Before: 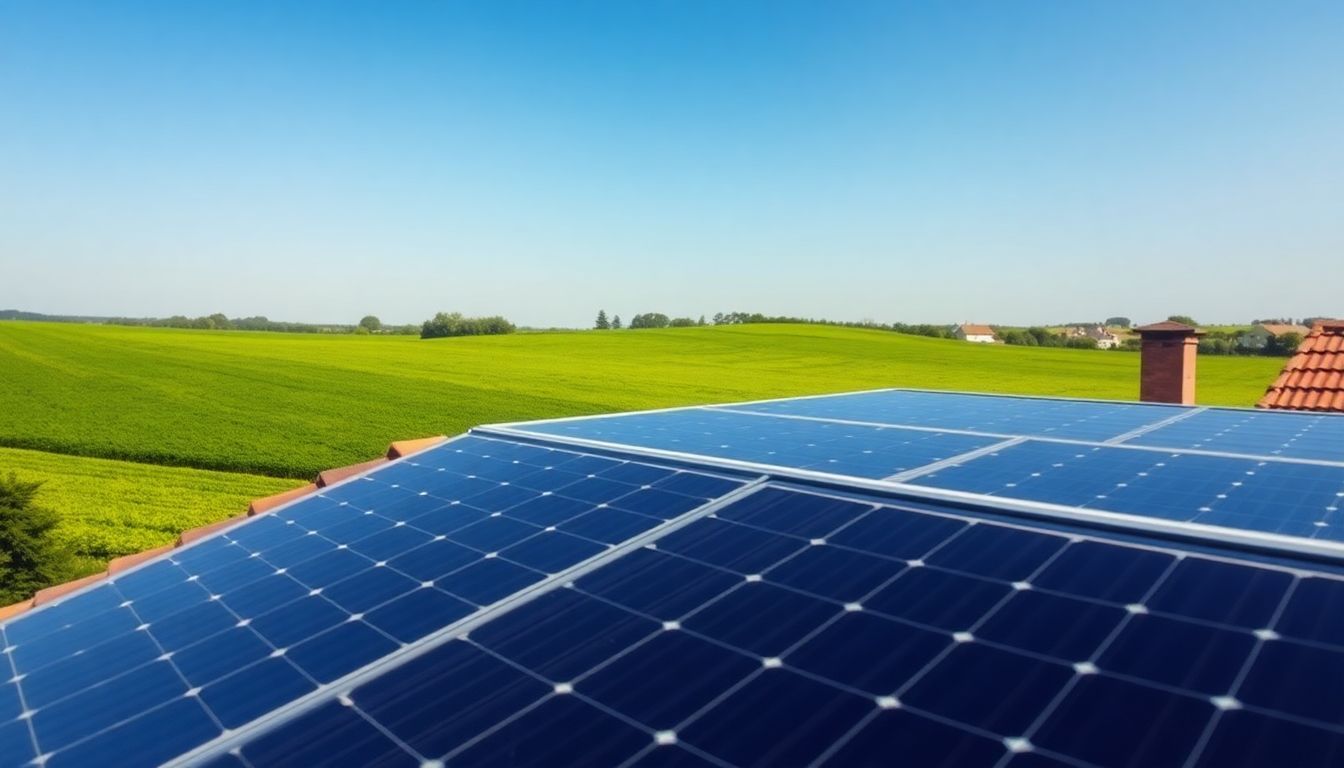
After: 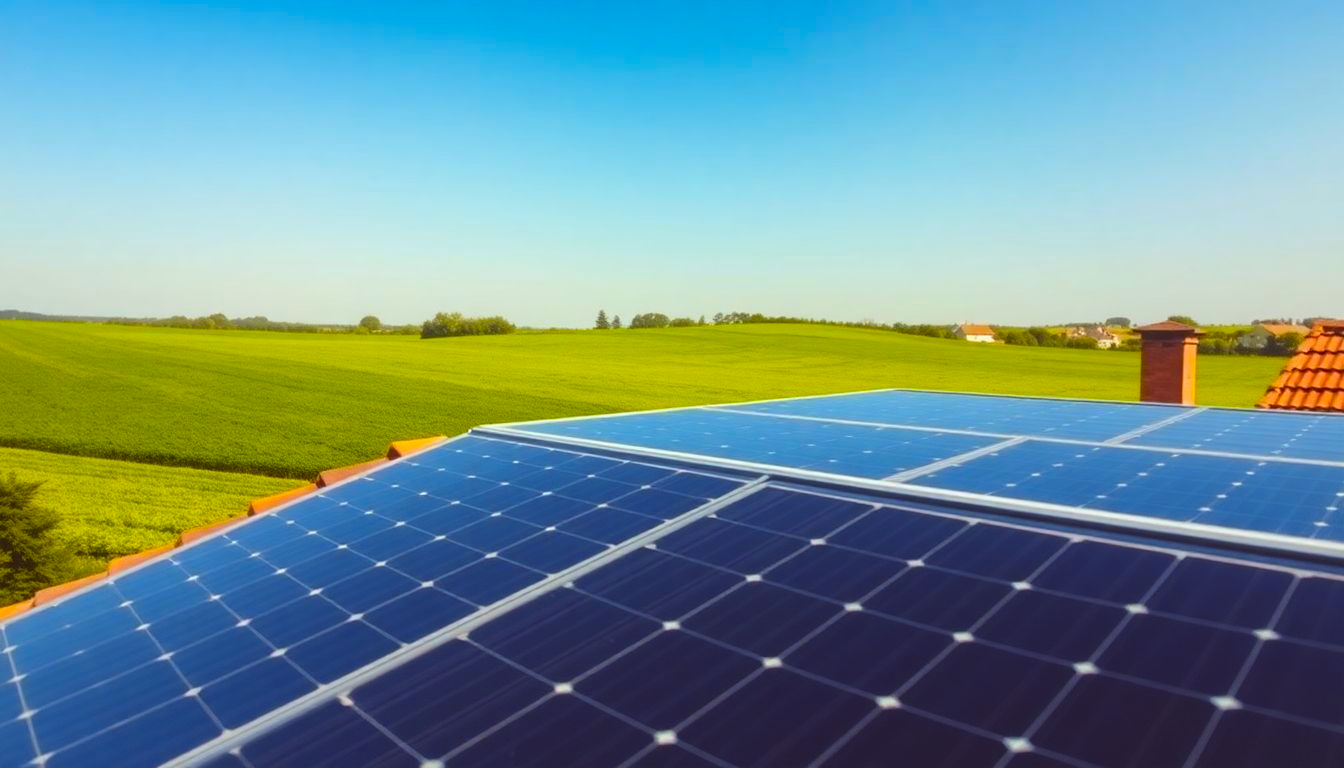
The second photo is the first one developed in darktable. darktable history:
color balance rgb: power › luminance 9.811%, power › chroma 2.819%, power › hue 59.6°, global offset › luminance 0.725%, perceptual saturation grading › global saturation 29.76%, global vibrance 20%
